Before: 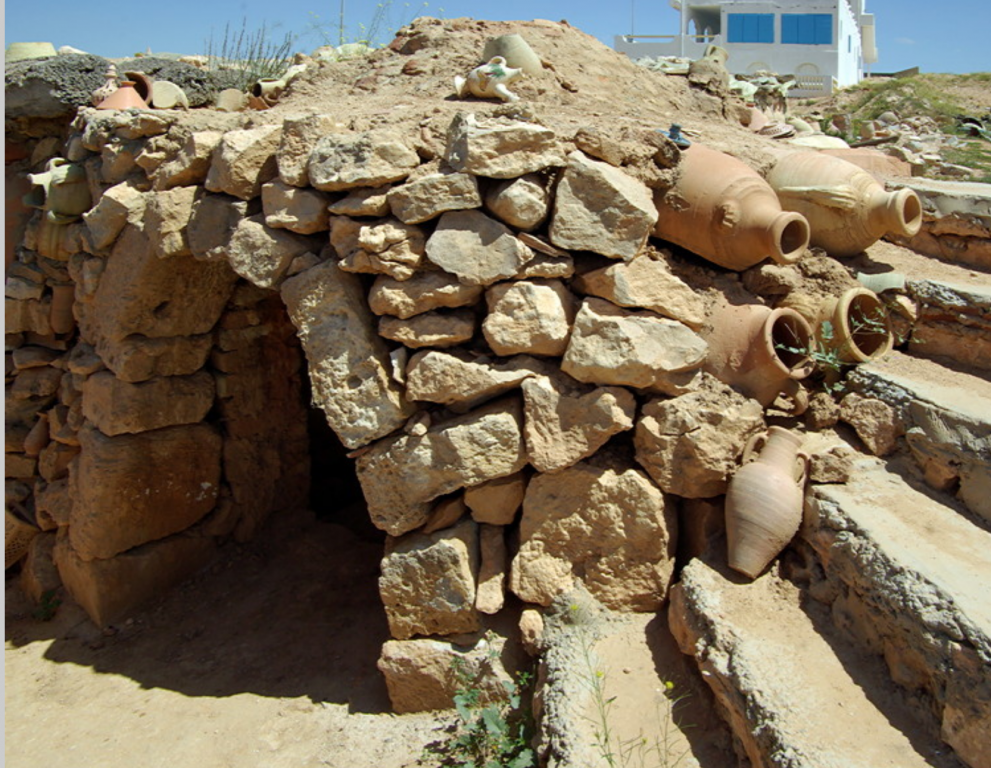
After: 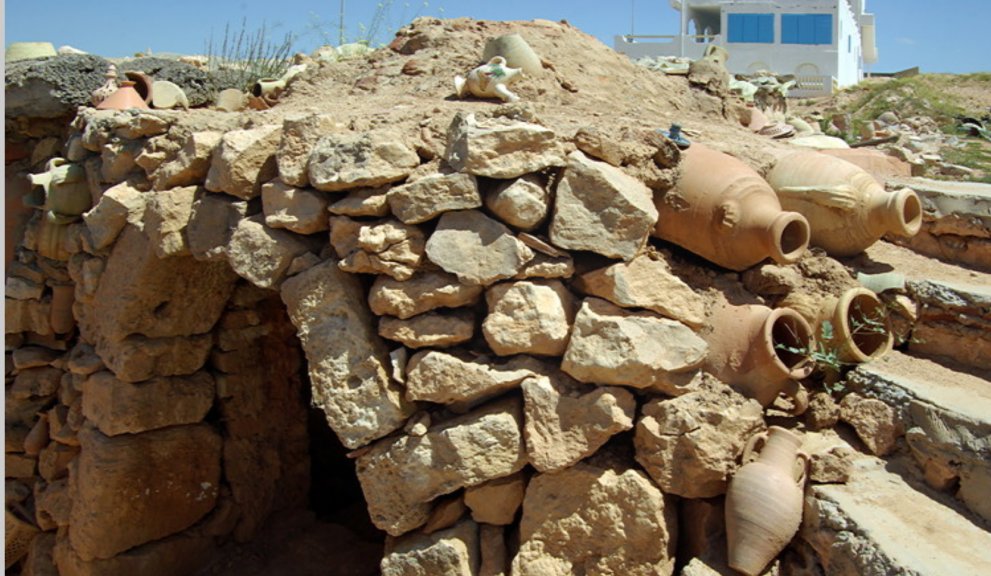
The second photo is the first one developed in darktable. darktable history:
bloom: size 15%, threshold 97%, strength 7%
white balance: emerald 1
crop: bottom 24.988%
